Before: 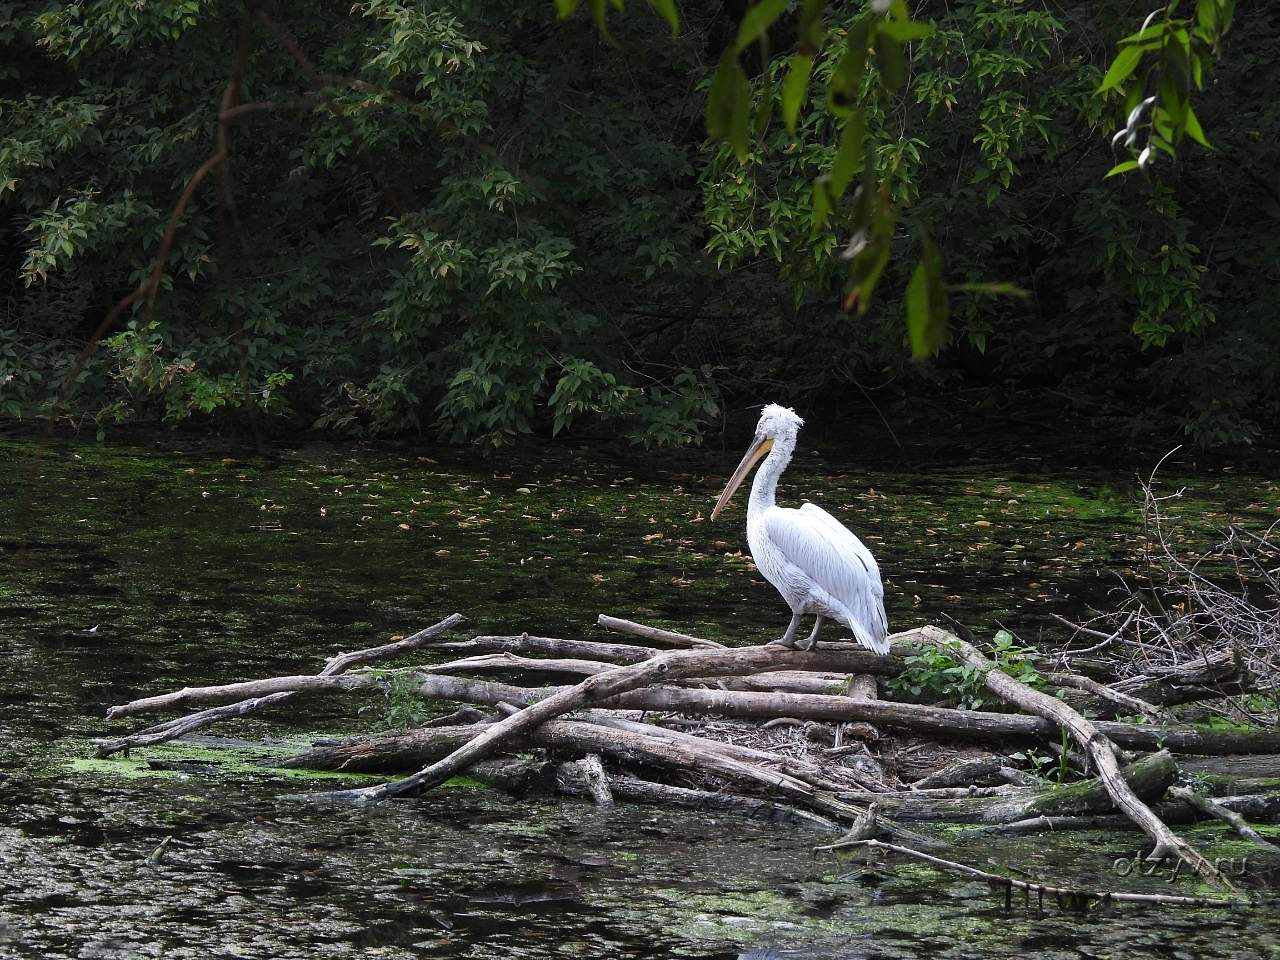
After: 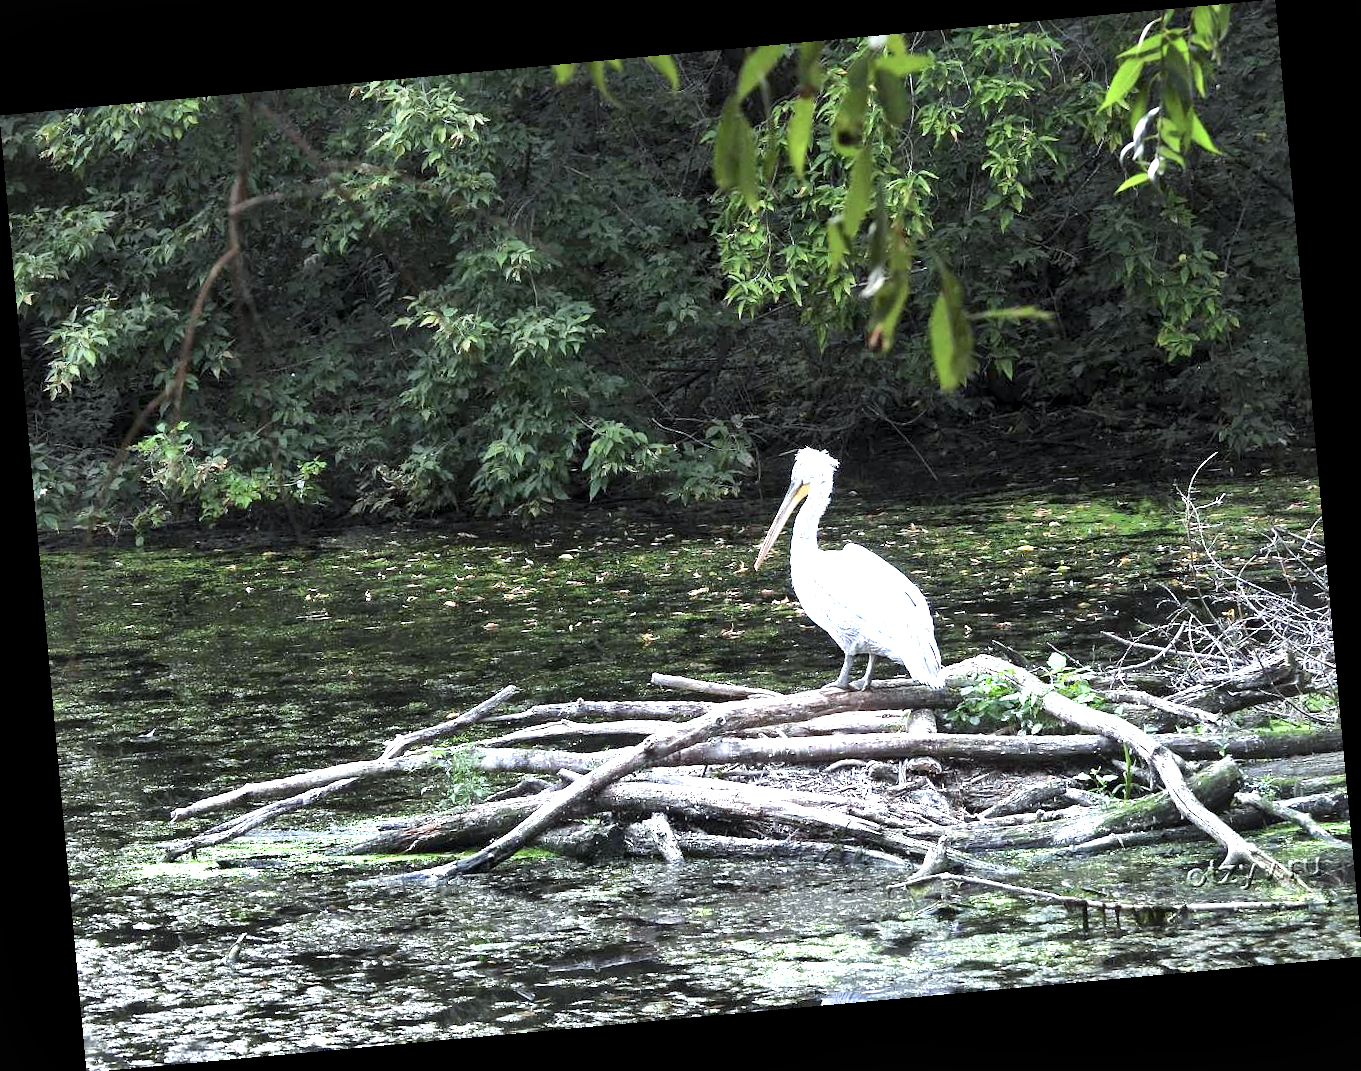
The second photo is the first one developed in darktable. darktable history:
rotate and perspective: rotation -5.2°, automatic cropping off
contrast brightness saturation: saturation -0.17
white balance: red 0.925, blue 1.046
exposure: black level correction 0, exposure 1.9 EV, compensate highlight preservation false
local contrast: mode bilateral grid, contrast 25, coarseness 60, detail 151%, midtone range 0.2
